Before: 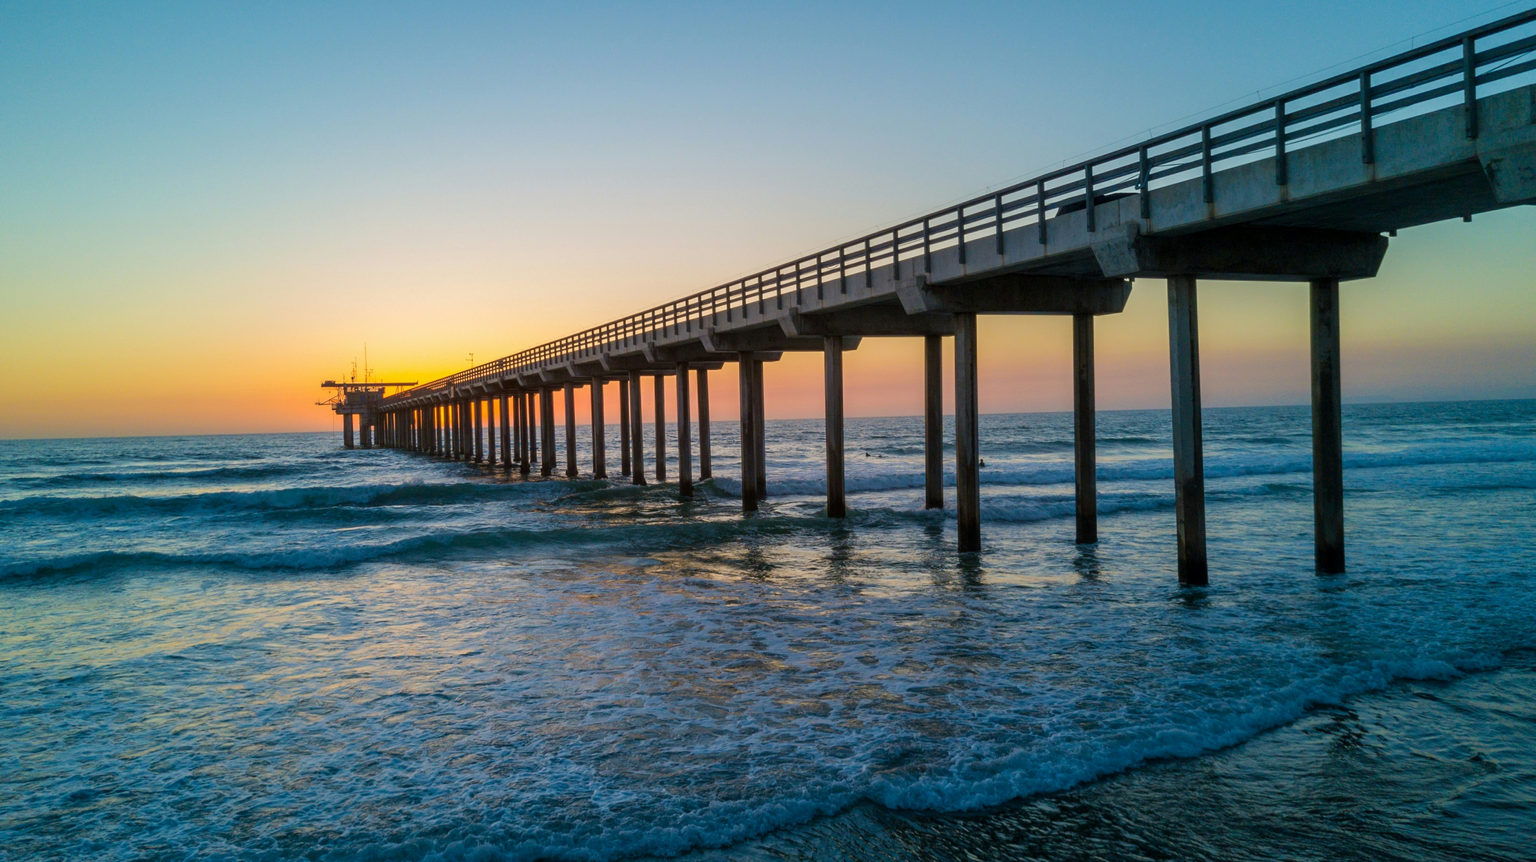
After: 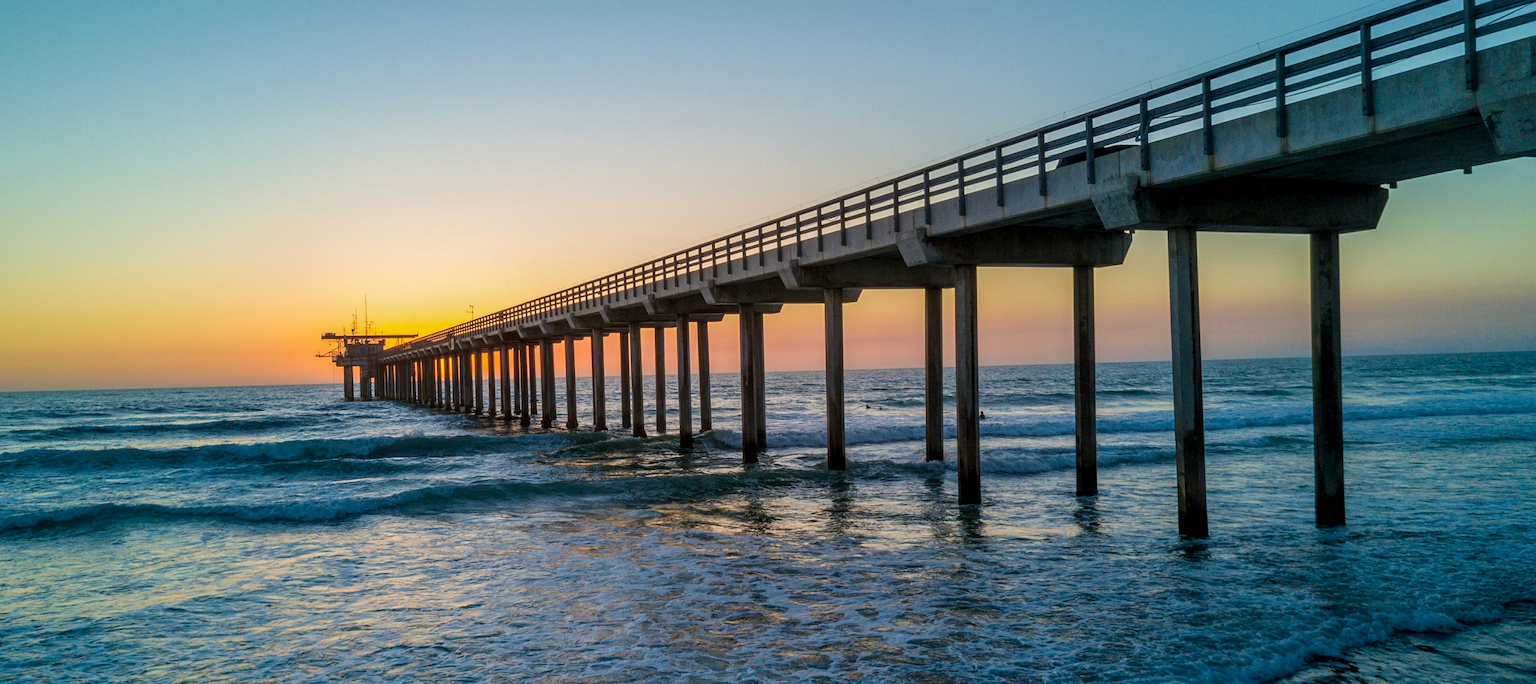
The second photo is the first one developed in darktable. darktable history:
crop and rotate: top 5.667%, bottom 14.937%
local contrast: on, module defaults
sharpen: amount 0.2
